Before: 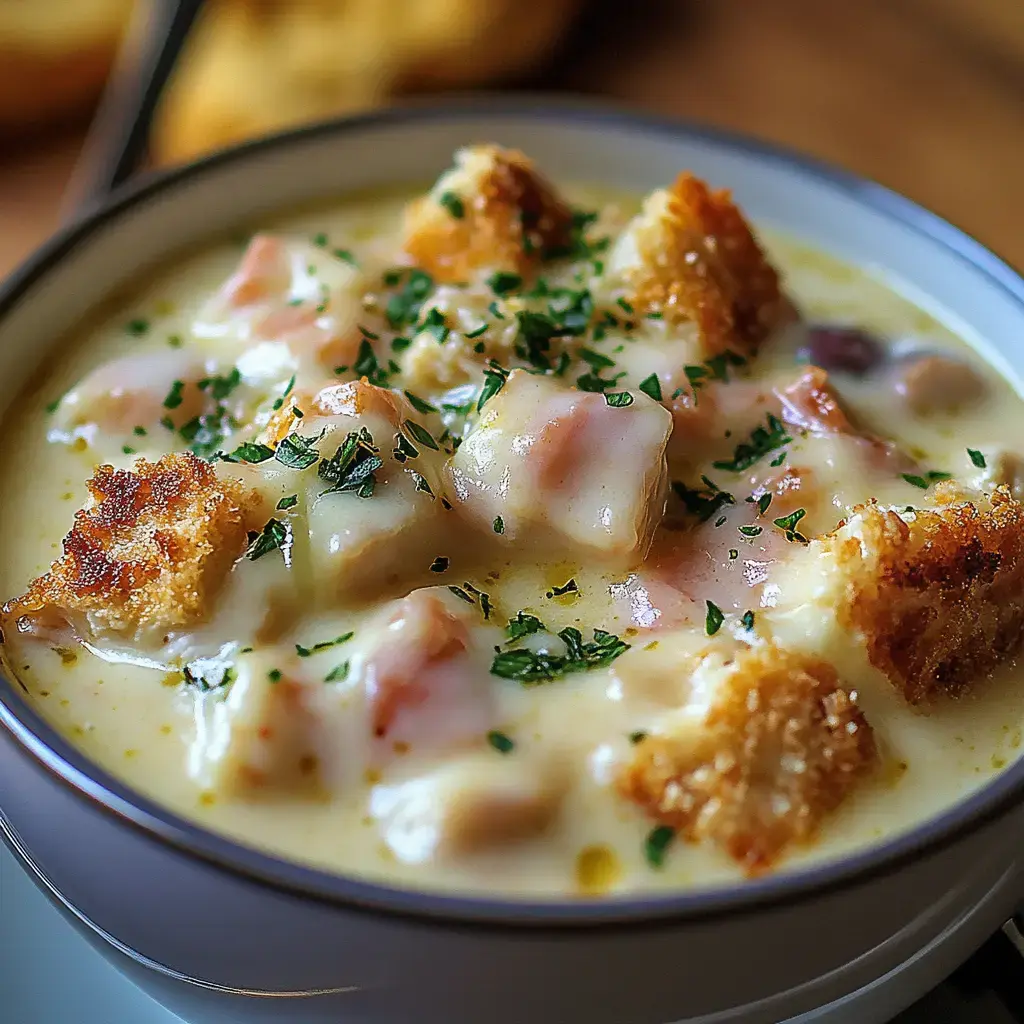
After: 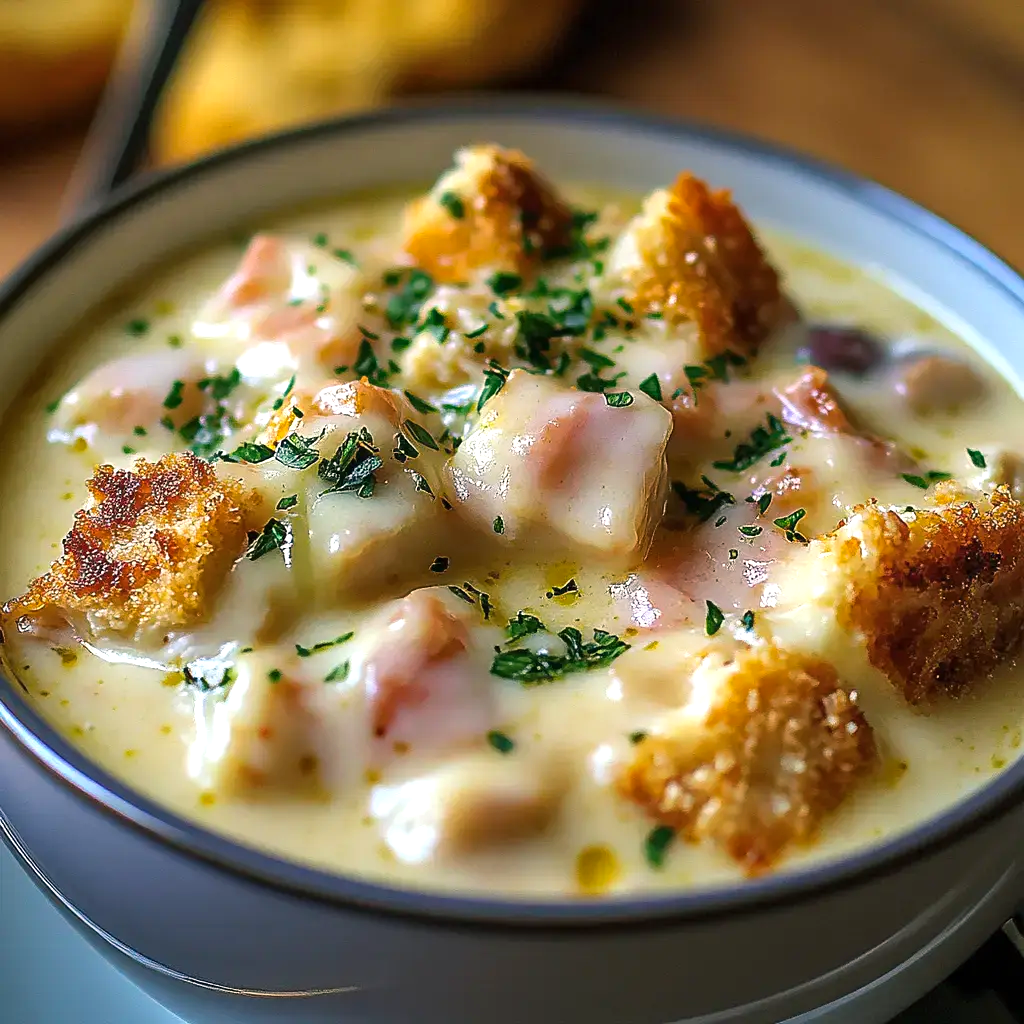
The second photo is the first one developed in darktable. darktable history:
color balance rgb: shadows lift › luminance -7.827%, shadows lift › chroma 2.198%, shadows lift › hue 166.49°, highlights gain › chroma 1.571%, highlights gain › hue 57.54°, linear chroma grading › shadows -8.218%, linear chroma grading › global chroma 9.772%, perceptual saturation grading › global saturation -0.072%, perceptual brilliance grading › global brilliance 9.823%
